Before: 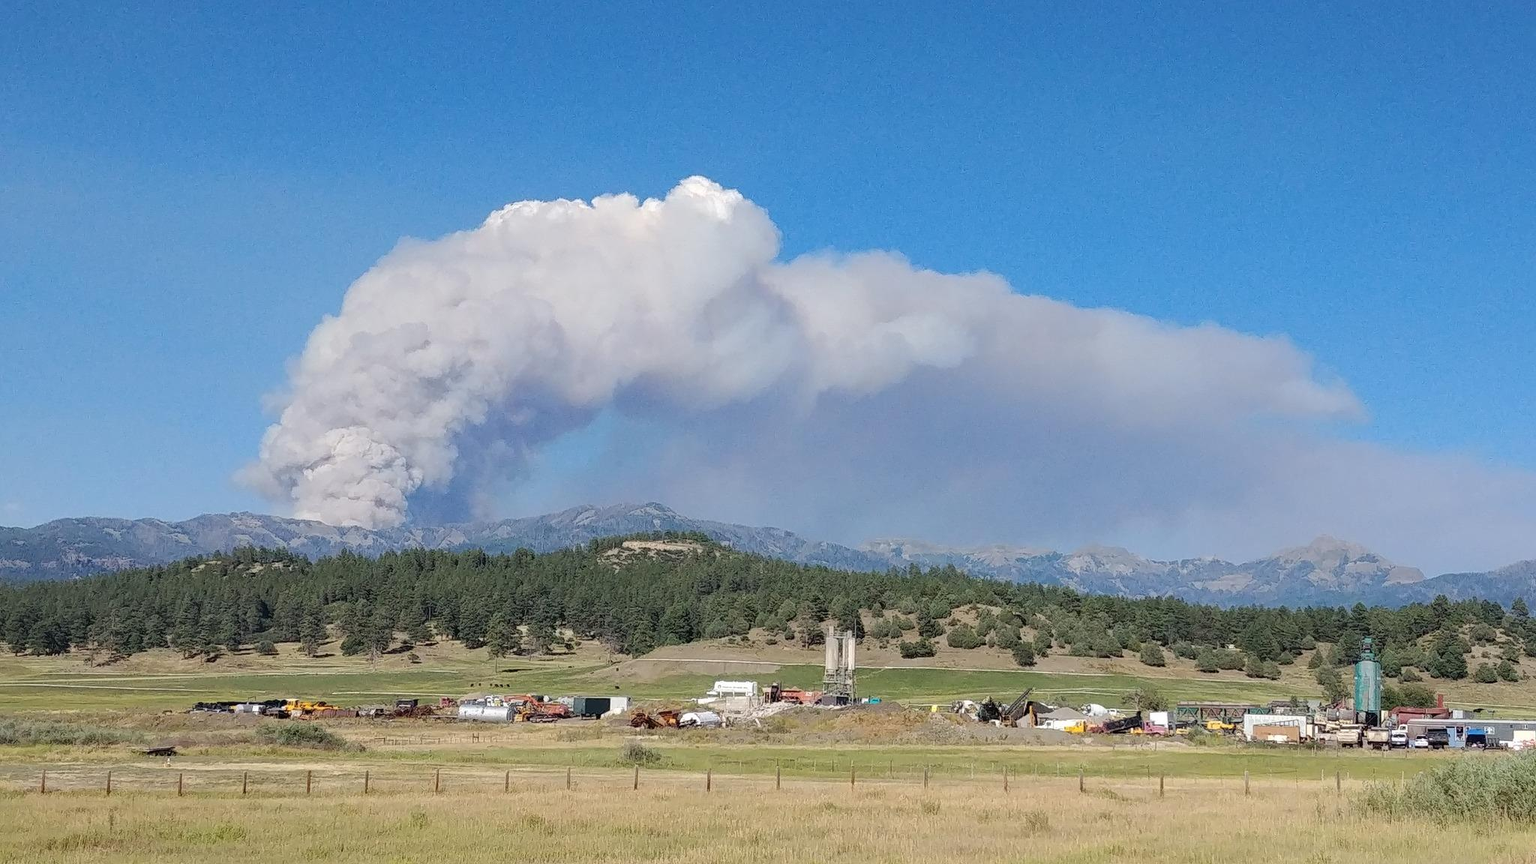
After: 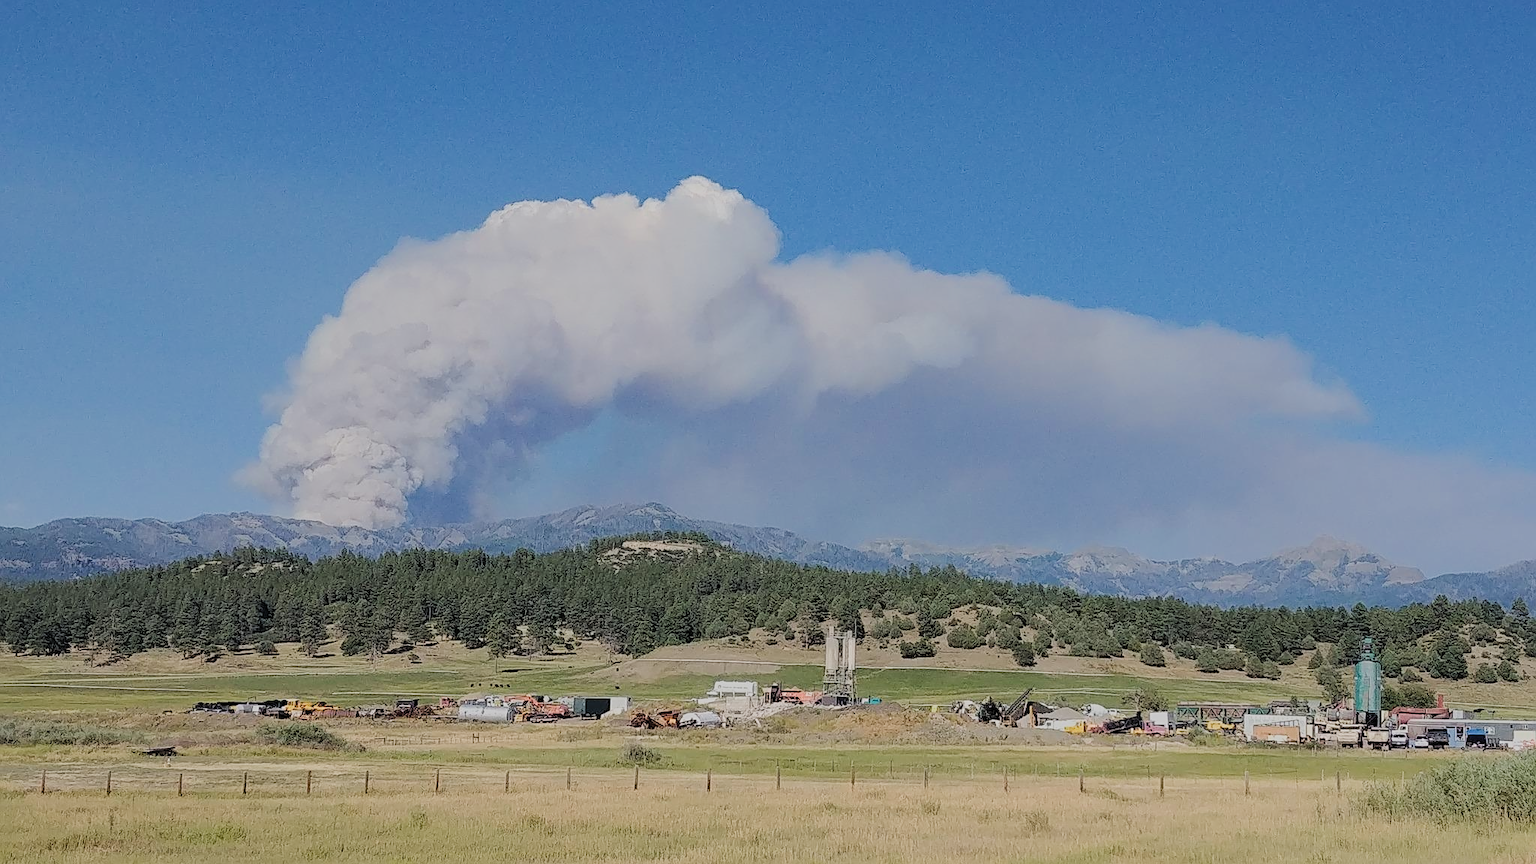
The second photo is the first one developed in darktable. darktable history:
color zones: curves: ch0 [(0, 0.465) (0.092, 0.596) (0.289, 0.464) (0.429, 0.453) (0.571, 0.464) (0.714, 0.455) (0.857, 0.462) (1, 0.465)]
sharpen: on, module defaults
filmic rgb: black relative exposure -7.1 EV, white relative exposure 5.39 EV, hardness 3.02, color science v5 (2021), contrast in shadows safe, contrast in highlights safe
